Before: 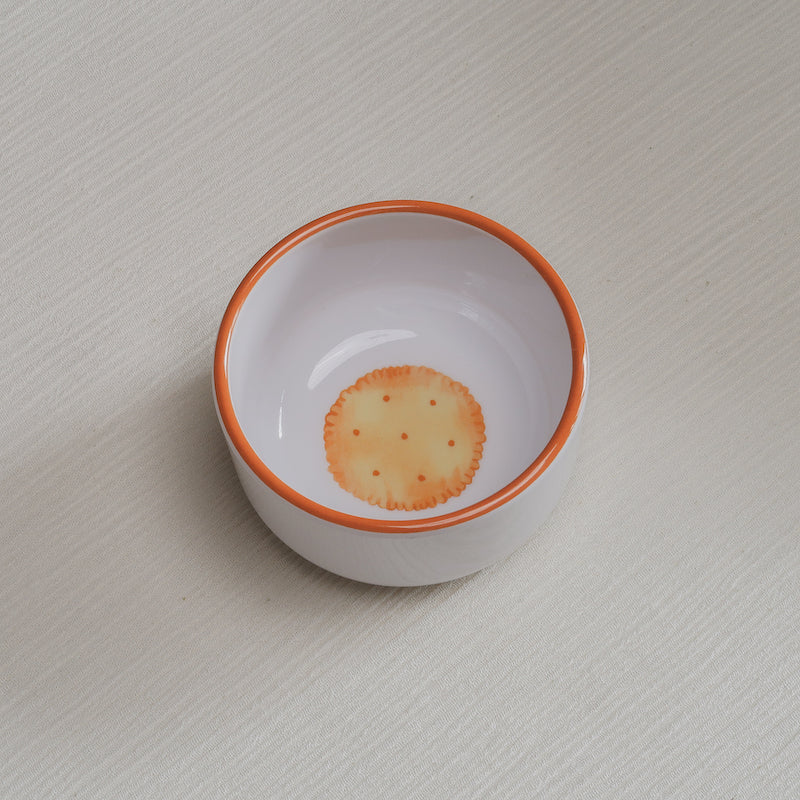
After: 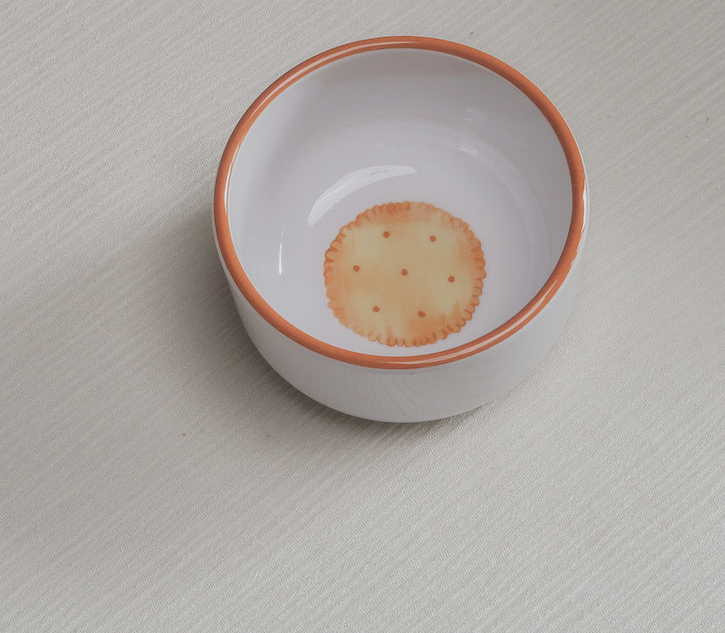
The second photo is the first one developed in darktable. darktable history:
haze removal: strength -0.057, compatibility mode true
crop: top 20.612%, right 9.335%, bottom 0.208%
color correction: highlights b* 0.004, saturation 0.773
